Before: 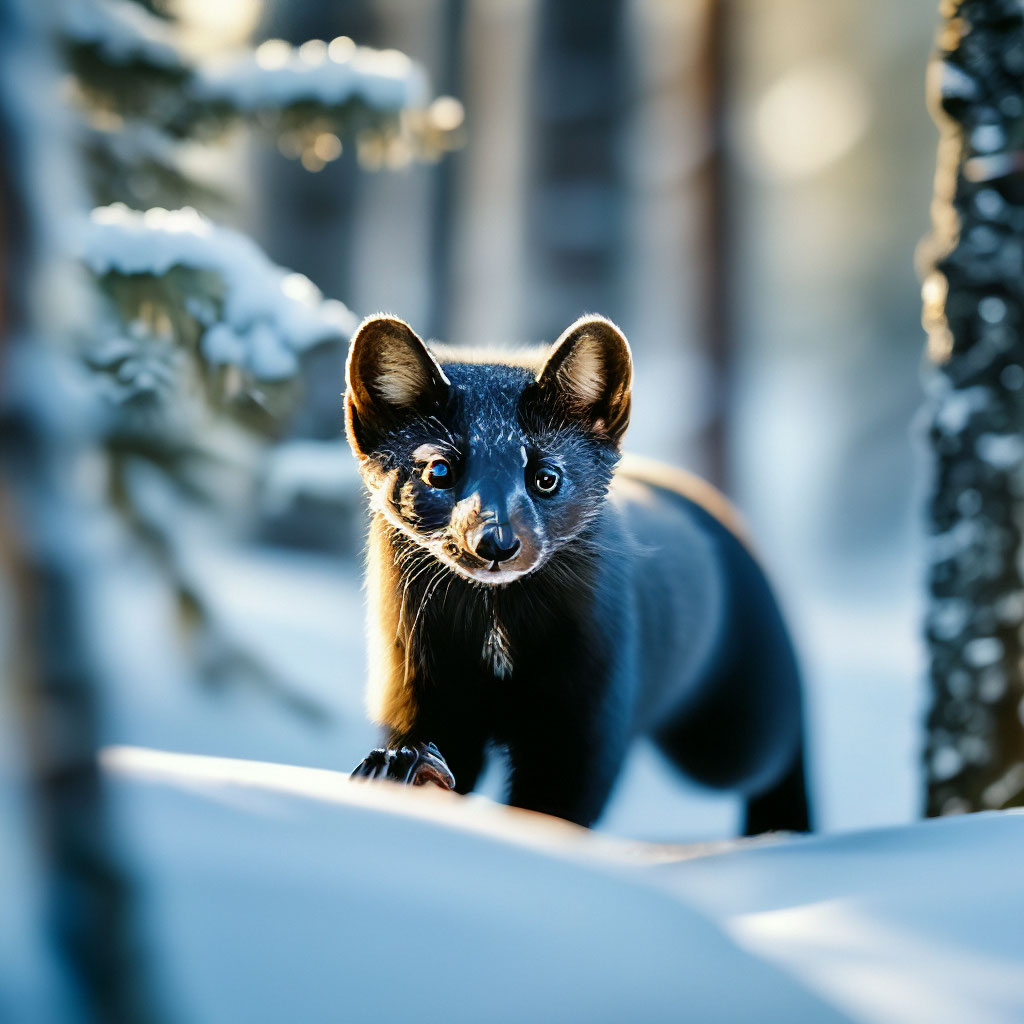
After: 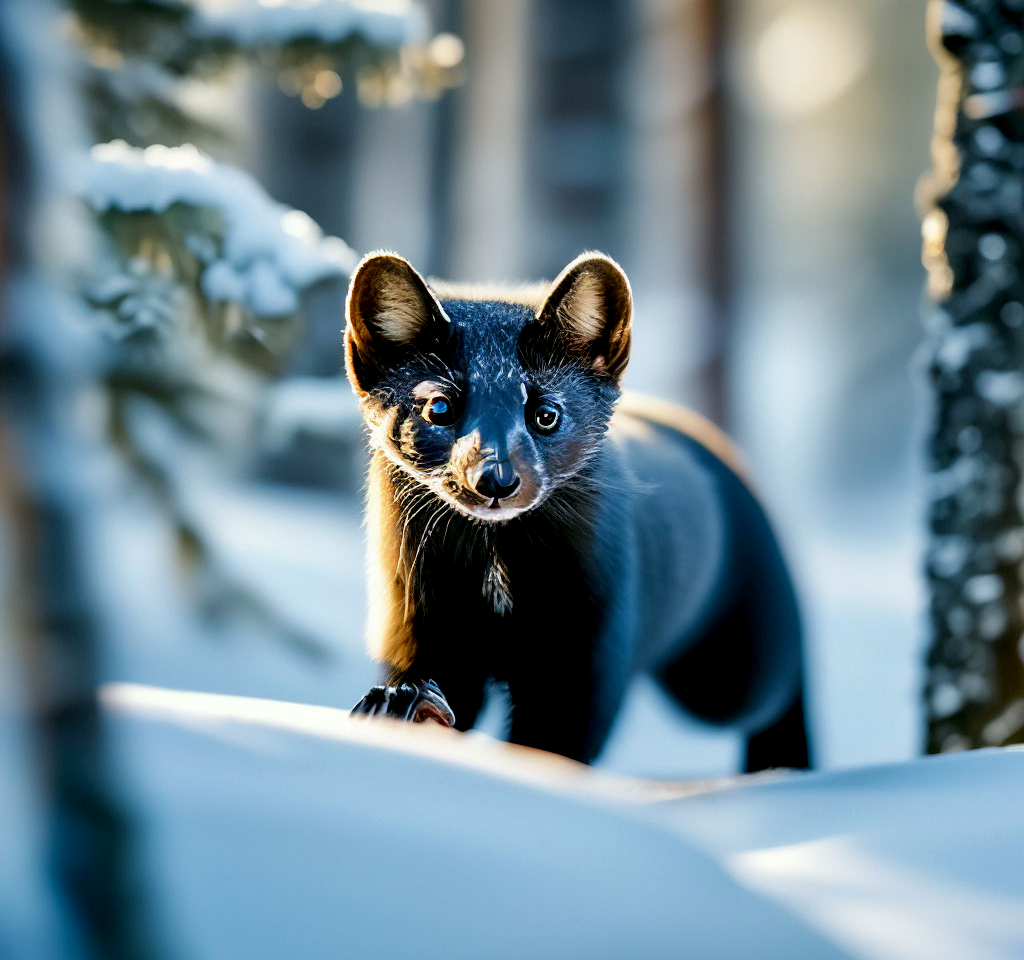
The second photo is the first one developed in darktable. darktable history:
exposure: black level correction 0.005, exposure 0.014 EV, compensate highlight preservation false
crop and rotate: top 6.25%
